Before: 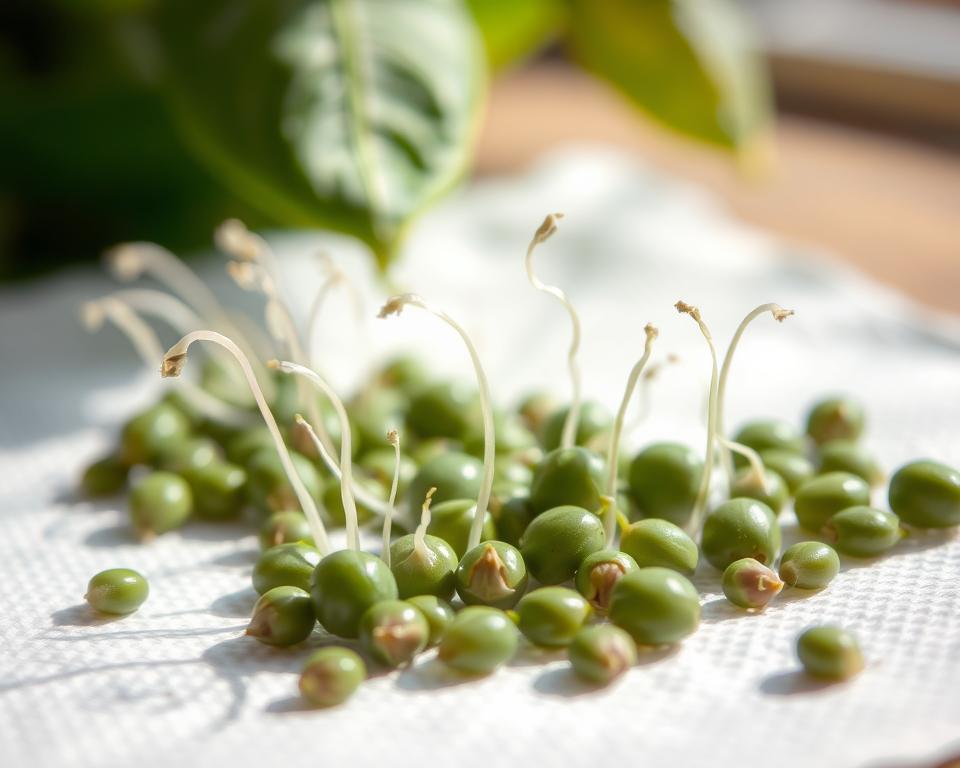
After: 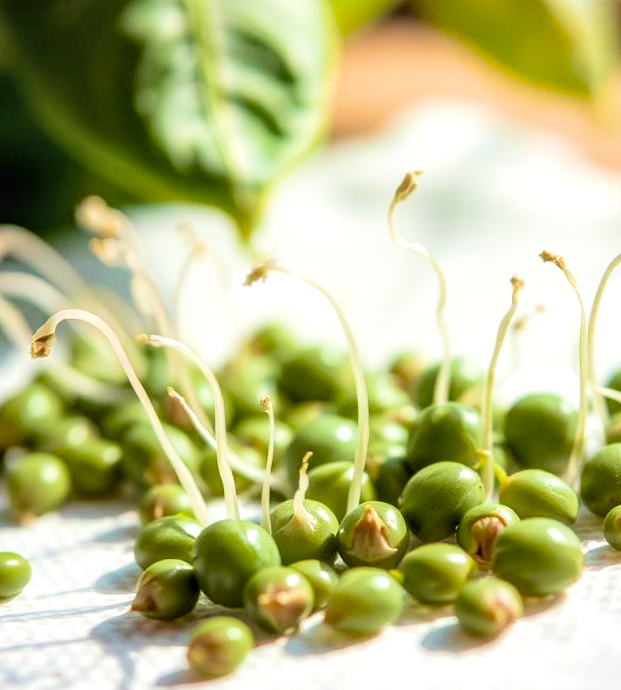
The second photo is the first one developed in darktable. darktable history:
rotate and perspective: rotation -3.52°, crop left 0.036, crop right 0.964, crop top 0.081, crop bottom 0.919
exposure: black level correction 0.005, exposure 0.286 EV, compensate highlight preservation false
filmic rgb: black relative exposure -7.65 EV, white relative exposure 4.56 EV, hardness 3.61, color science v6 (2022)
haze removal: compatibility mode true, adaptive false
local contrast: detail 130%
crop and rotate: left 12.648%, right 20.685%
levels: mode automatic, black 0.023%, white 99.97%, levels [0.062, 0.494, 0.925]
velvia: strength 50%
